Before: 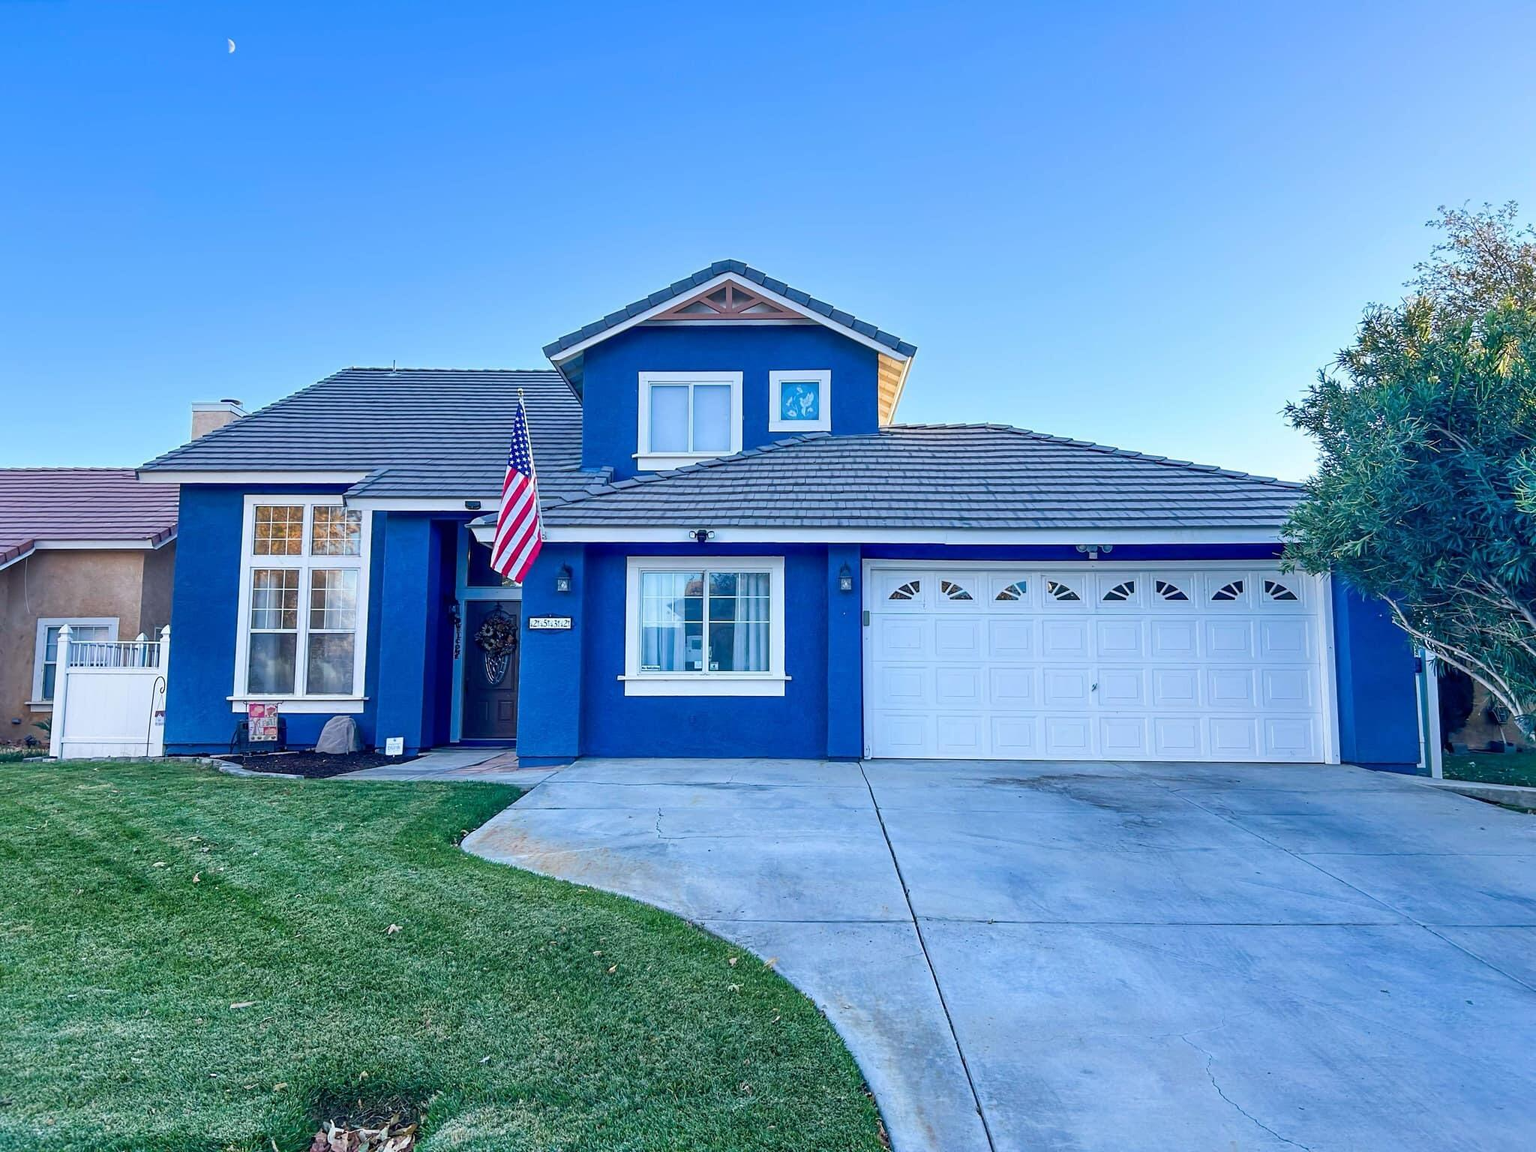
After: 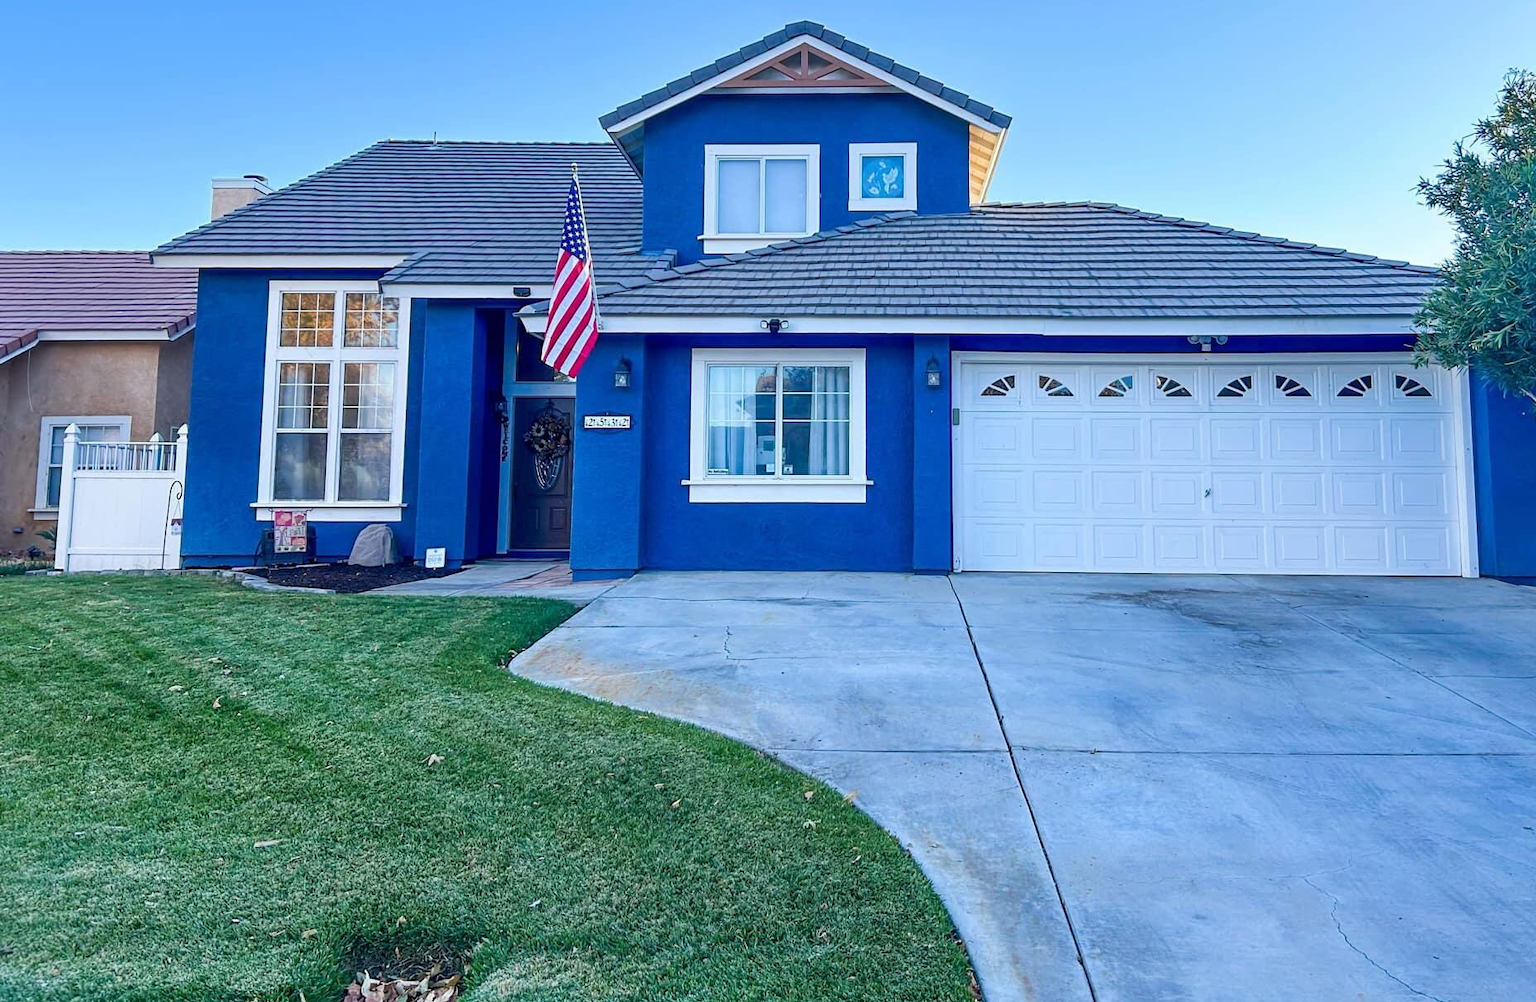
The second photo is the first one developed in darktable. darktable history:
crop: top 20.909%, right 9.366%, bottom 0.212%
